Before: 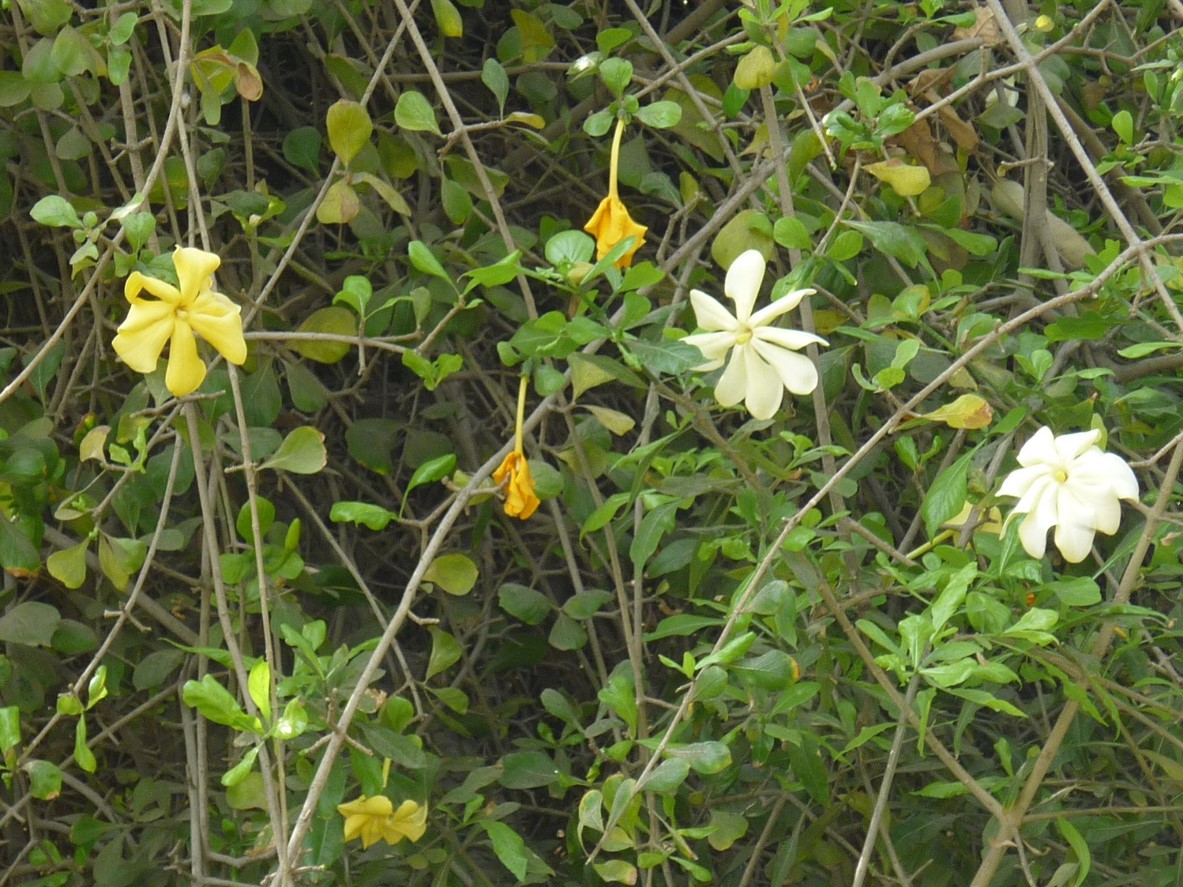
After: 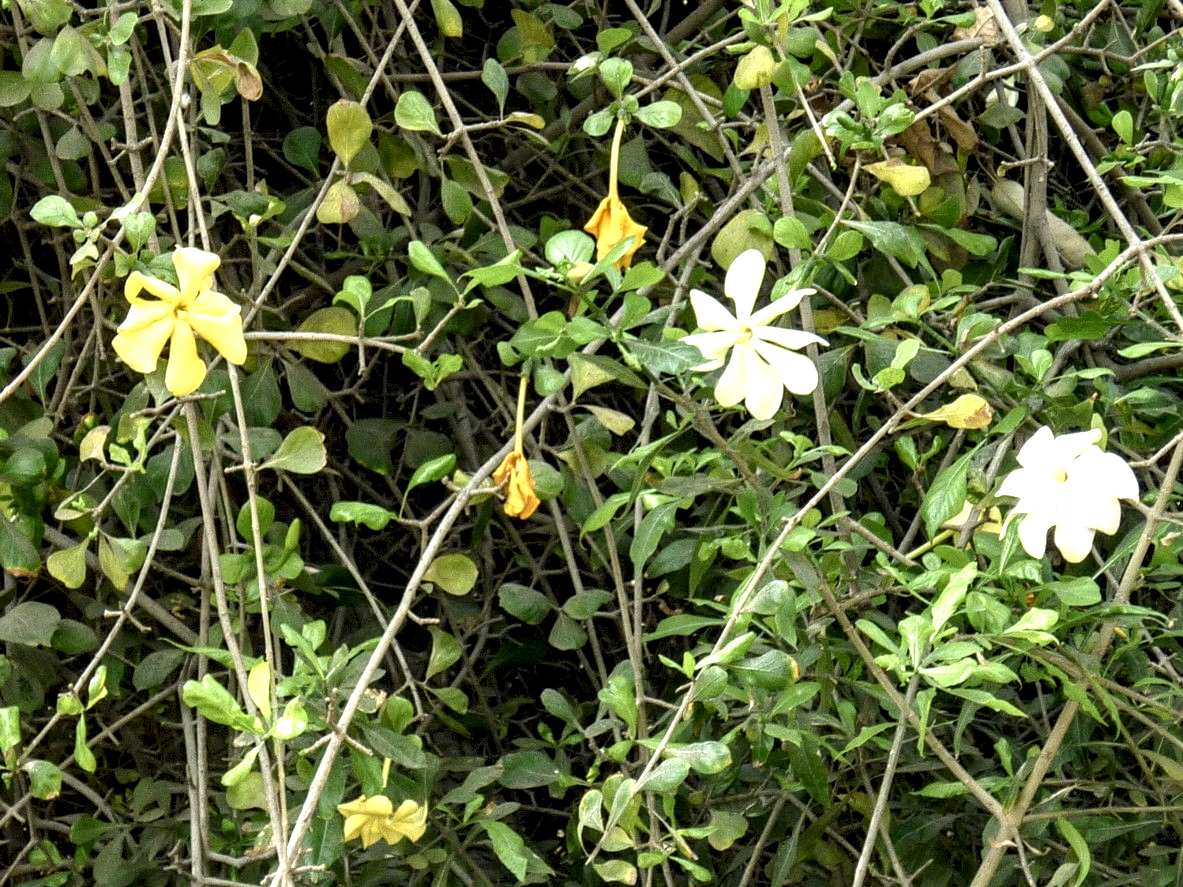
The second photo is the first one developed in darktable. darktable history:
local contrast: shadows 158%, detail 224%
